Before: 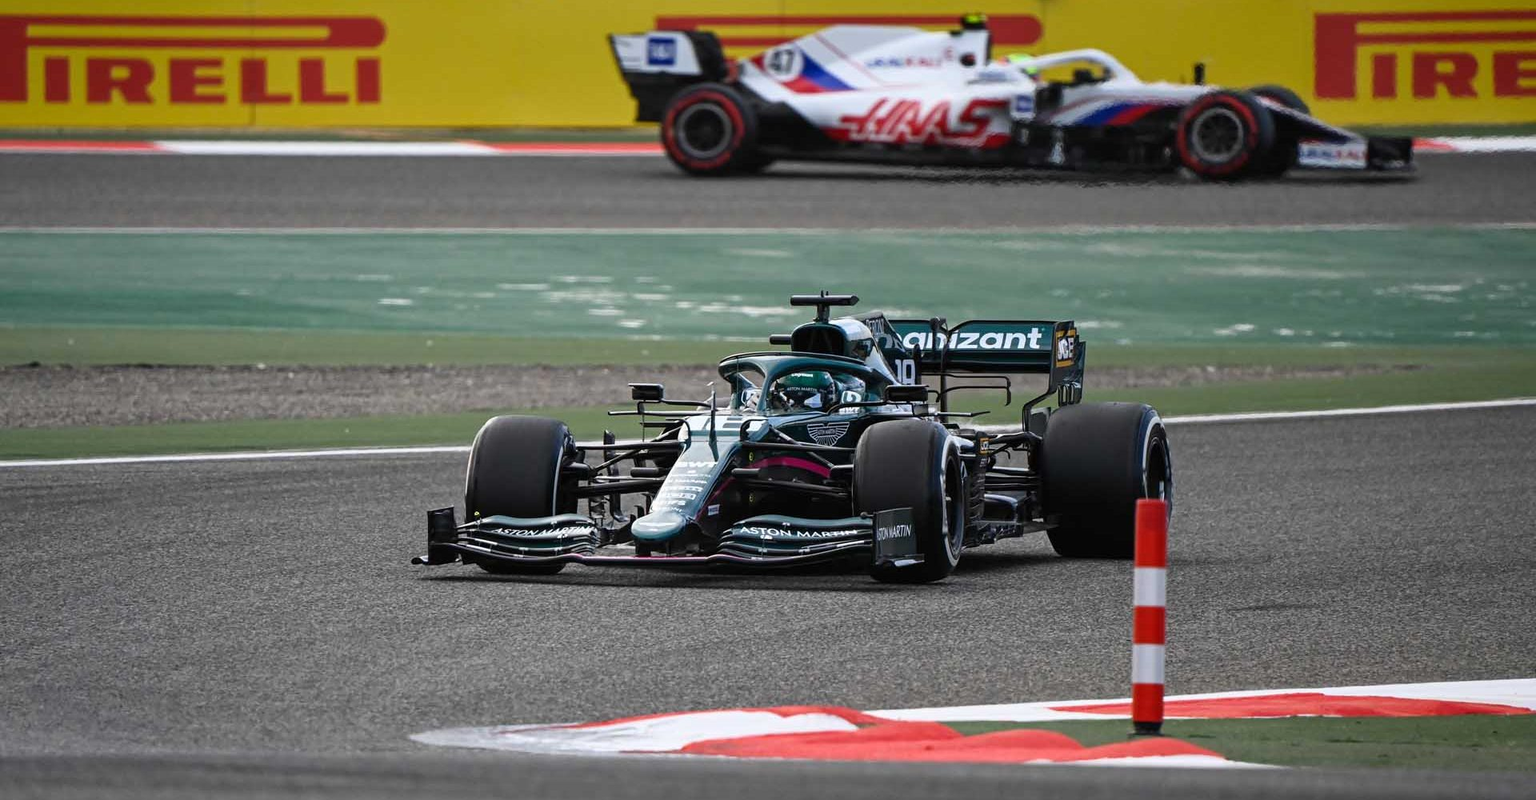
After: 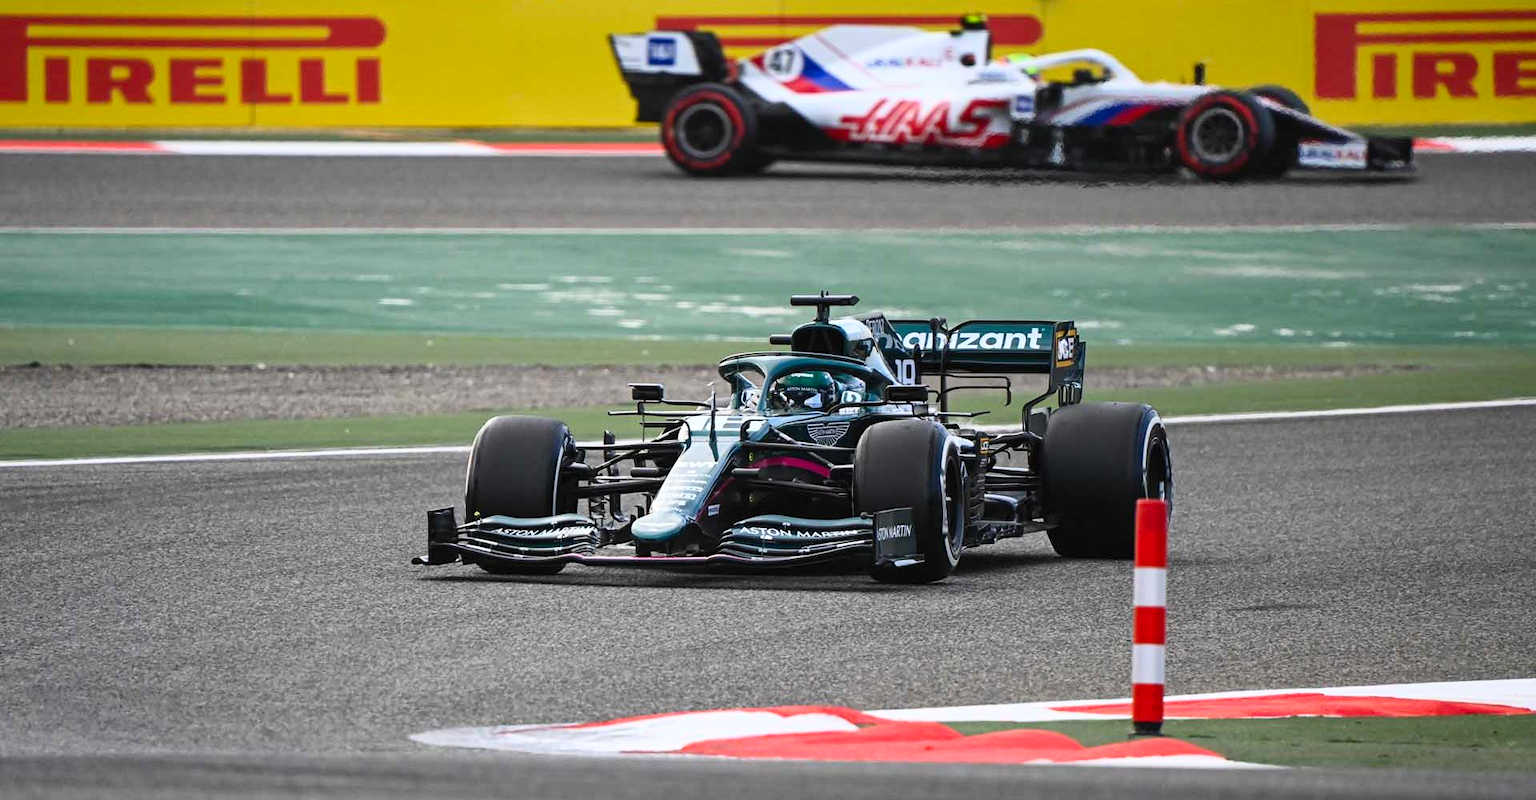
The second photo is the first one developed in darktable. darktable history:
contrast brightness saturation: contrast 0.198, brightness 0.162, saturation 0.22
